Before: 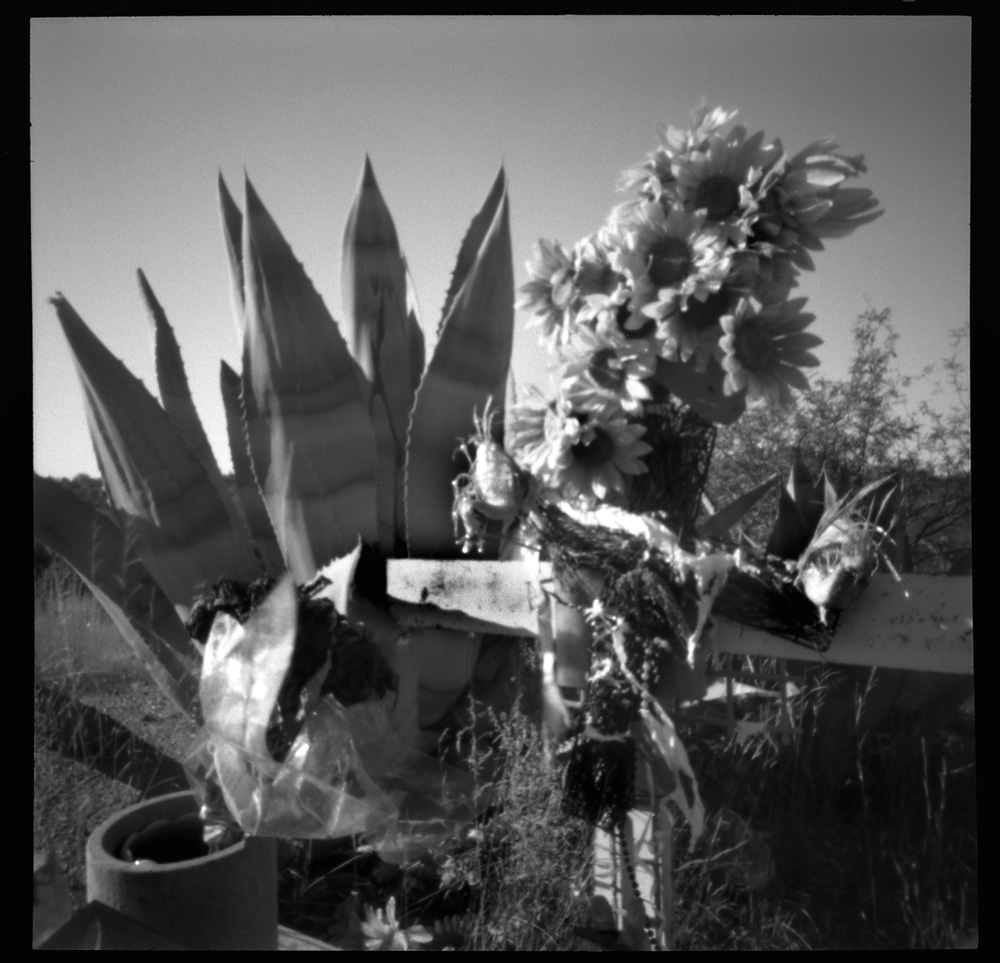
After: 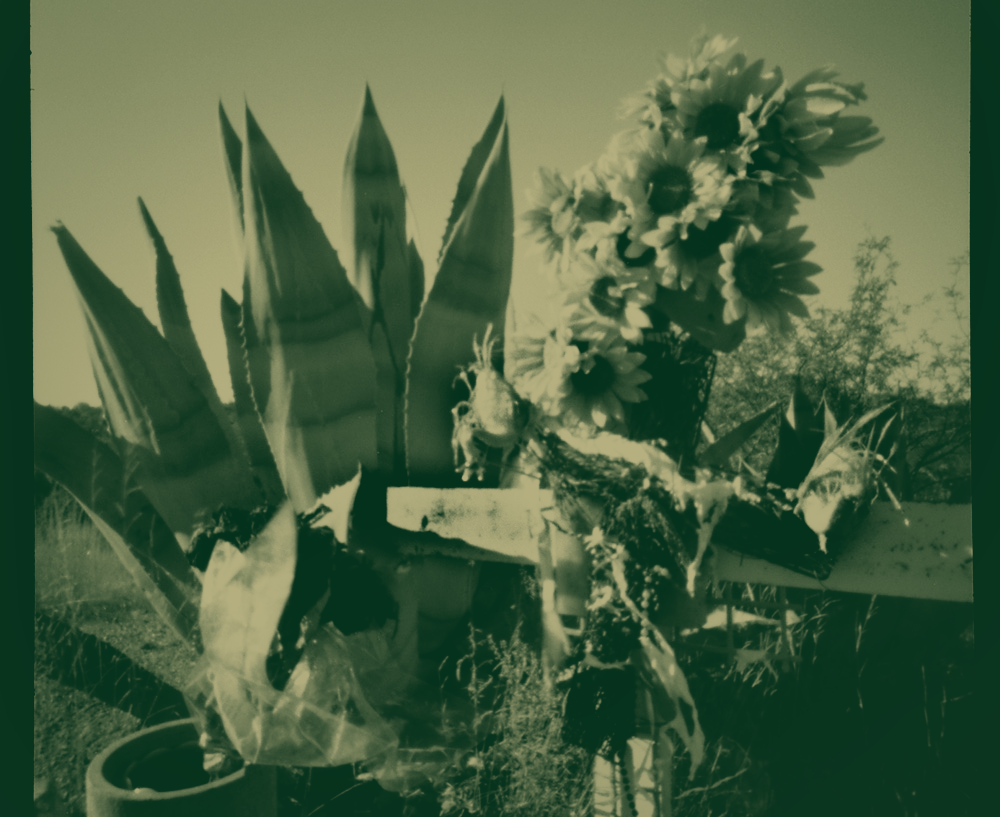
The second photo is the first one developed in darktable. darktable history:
crop: top 7.572%, bottom 7.554%
contrast brightness saturation: contrast -0.294
color correction: highlights a* 5.64, highlights b* 33.75, shadows a* -25.65, shadows b* 3.95
filmic rgb: black relative exposure -5.06 EV, white relative exposure 3.99 EV, threshold 5.98 EV, hardness 2.9, contrast 1.297, highlights saturation mix -29.93%, color science v5 (2021), contrast in shadows safe, contrast in highlights safe, enable highlight reconstruction true
shadows and highlights: shadows 37.88, highlights -75.92
